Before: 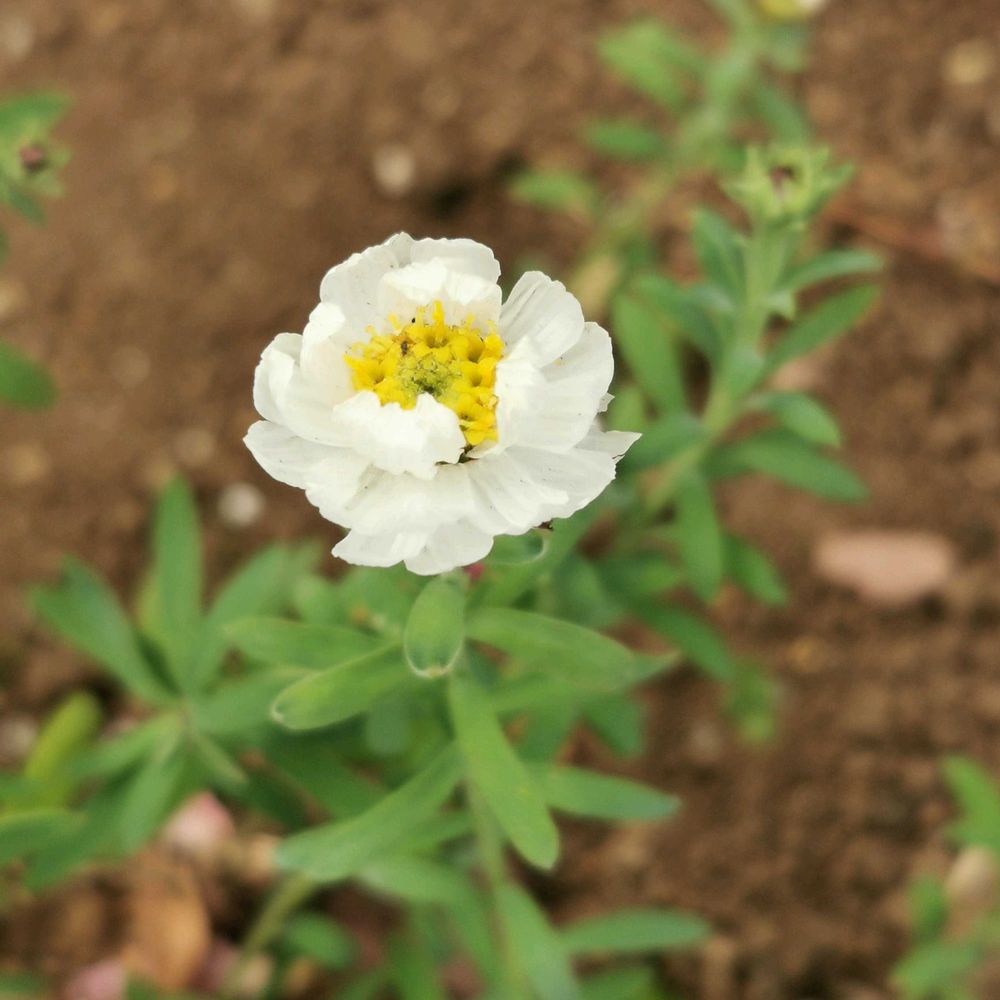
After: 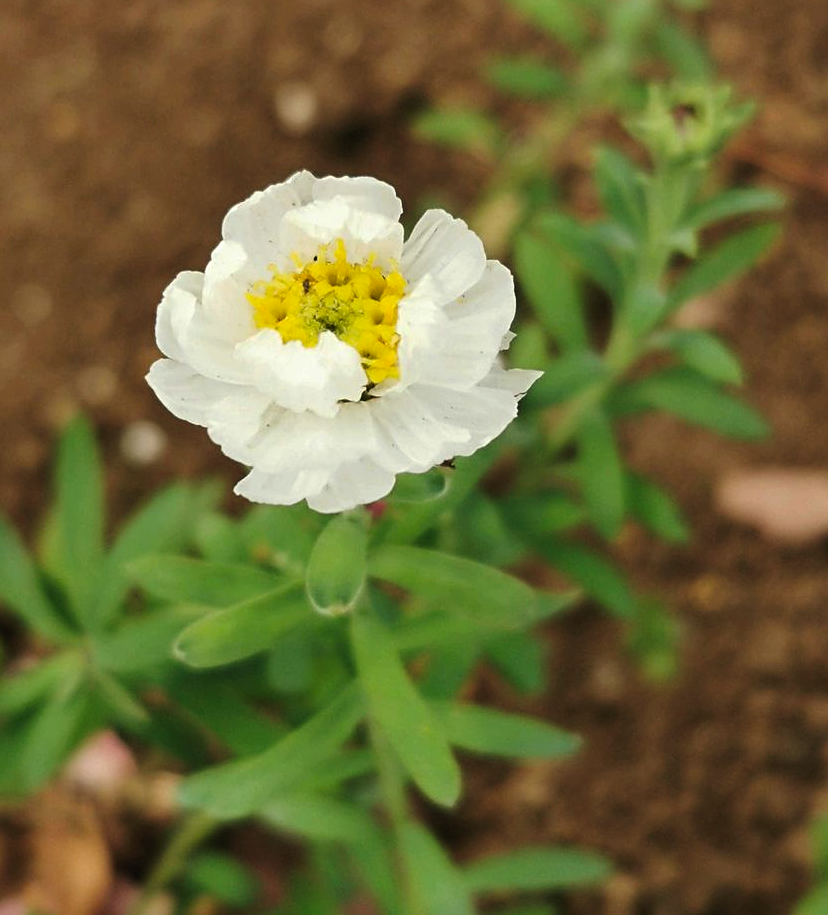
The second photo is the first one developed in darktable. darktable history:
crop: left 9.807%, top 6.259%, right 7.334%, bottom 2.177%
sharpen: radius 2.529, amount 0.323
tone curve: curves: ch0 [(0, 0) (0.003, 0.019) (0.011, 0.022) (0.025, 0.027) (0.044, 0.037) (0.069, 0.049) (0.1, 0.066) (0.136, 0.091) (0.177, 0.125) (0.224, 0.159) (0.277, 0.206) (0.335, 0.266) (0.399, 0.332) (0.468, 0.411) (0.543, 0.492) (0.623, 0.577) (0.709, 0.668) (0.801, 0.767) (0.898, 0.869) (1, 1)], preserve colors none
